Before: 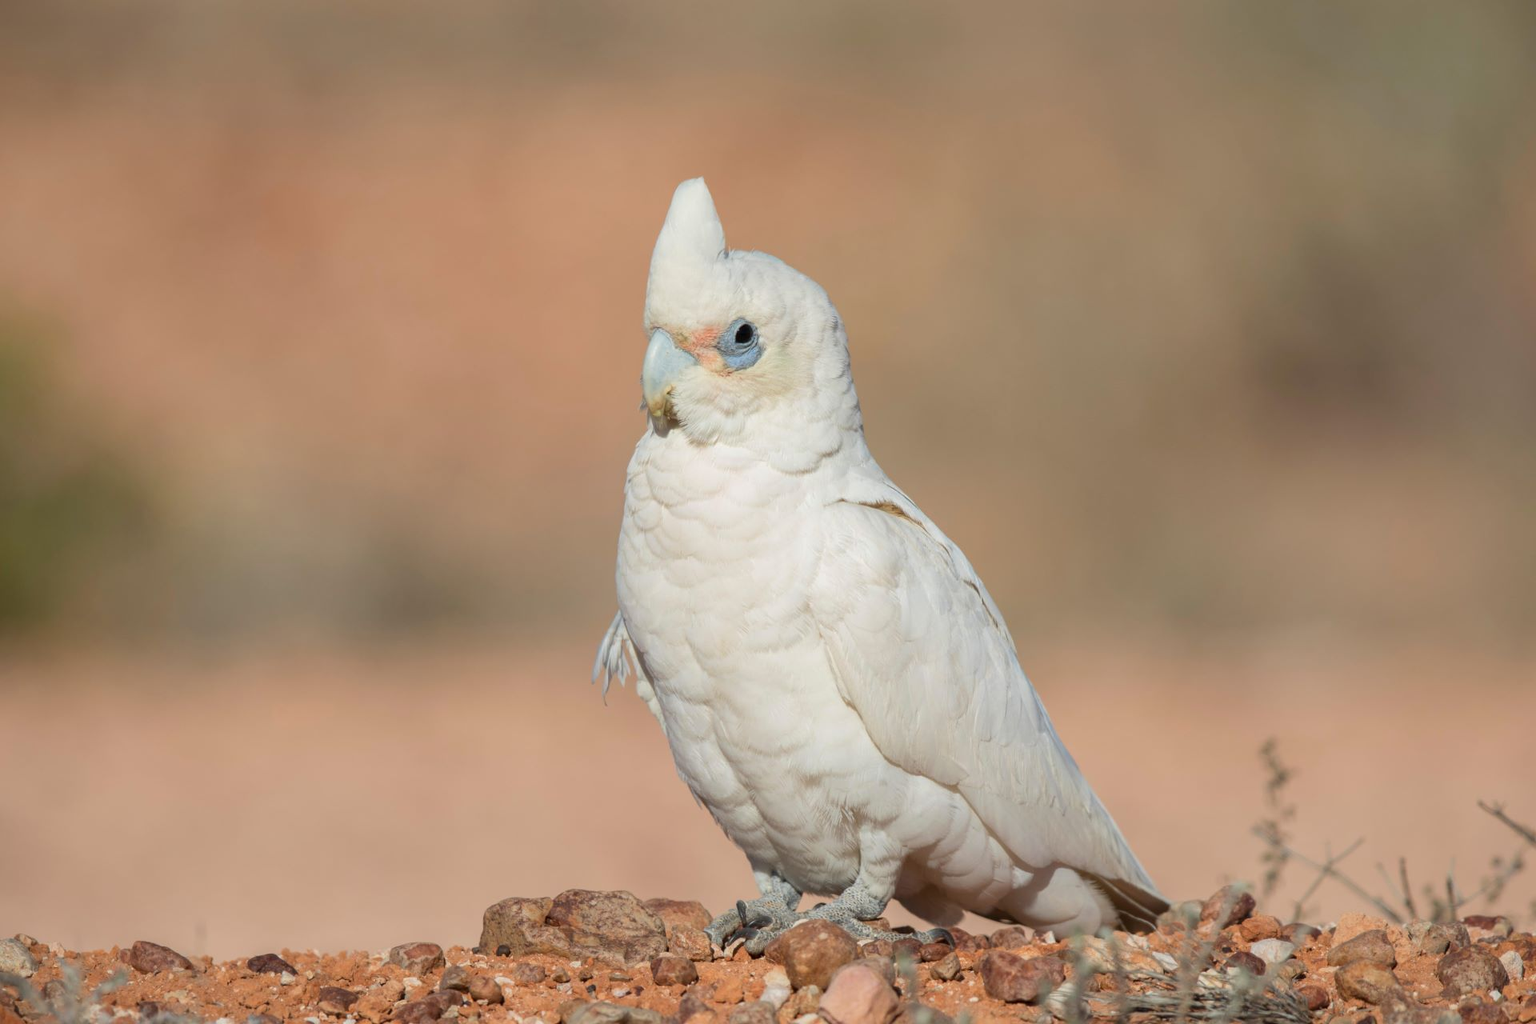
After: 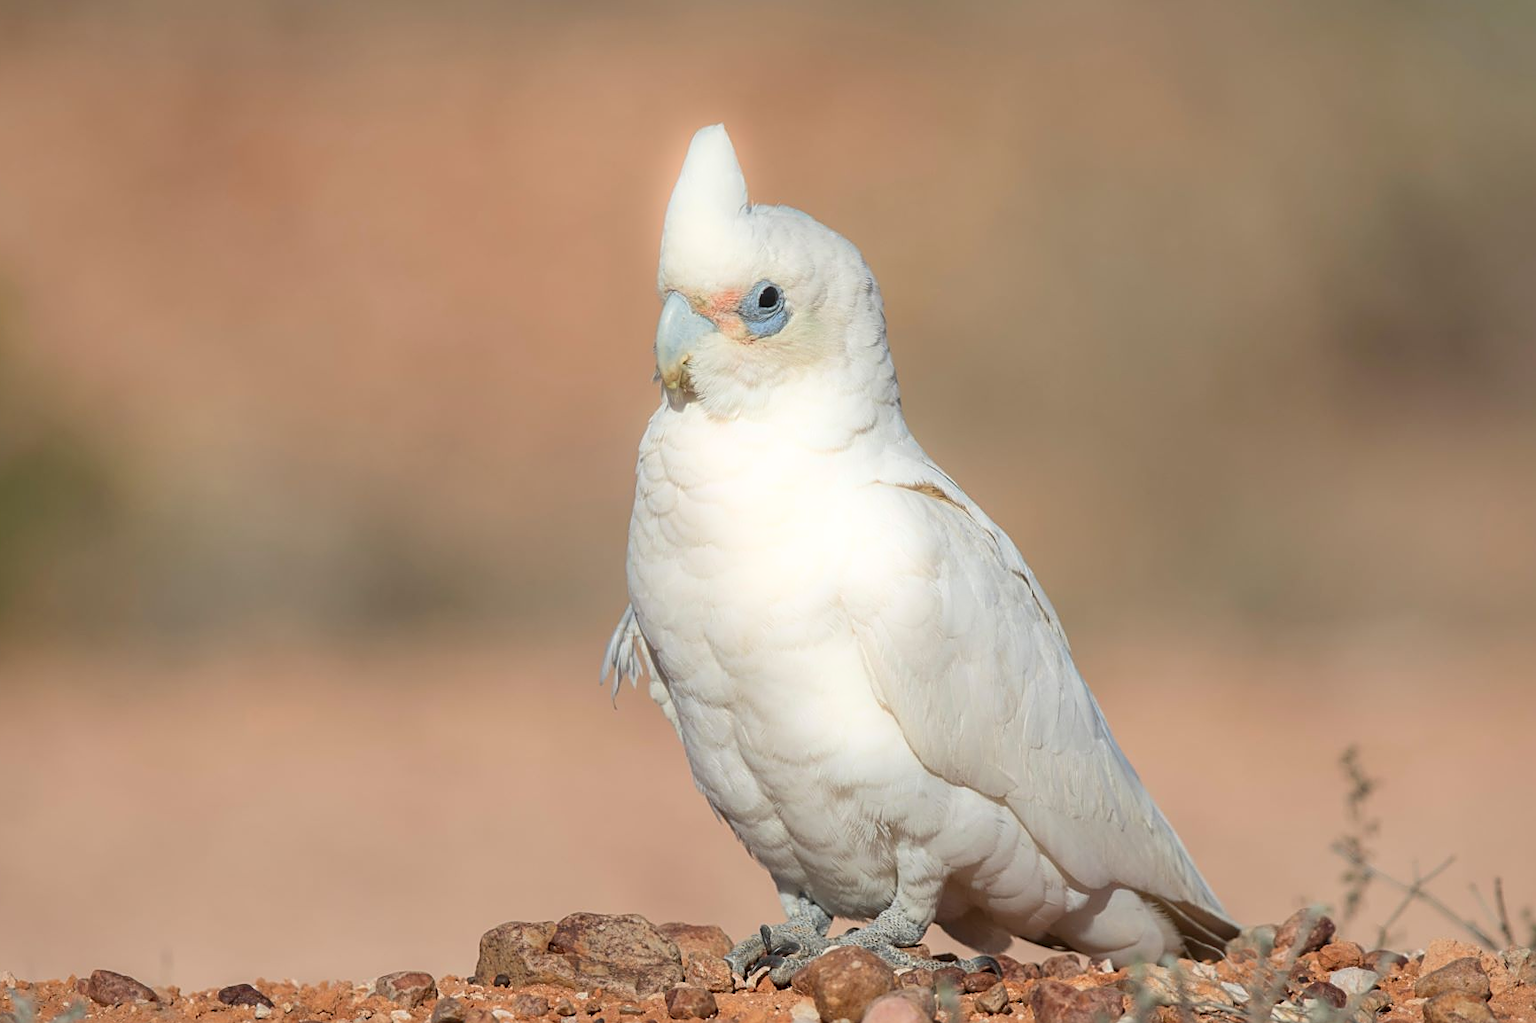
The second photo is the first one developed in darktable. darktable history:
bloom: size 5%, threshold 95%, strength 15%
crop: left 3.305%, top 6.436%, right 6.389%, bottom 3.258%
sharpen: on, module defaults
